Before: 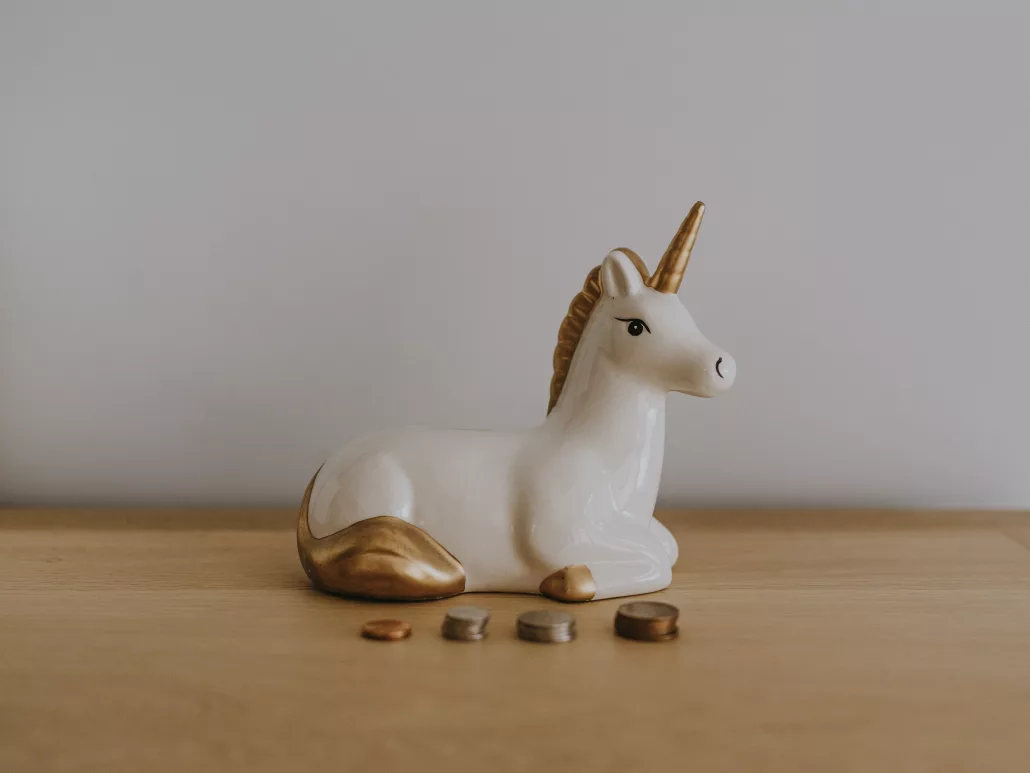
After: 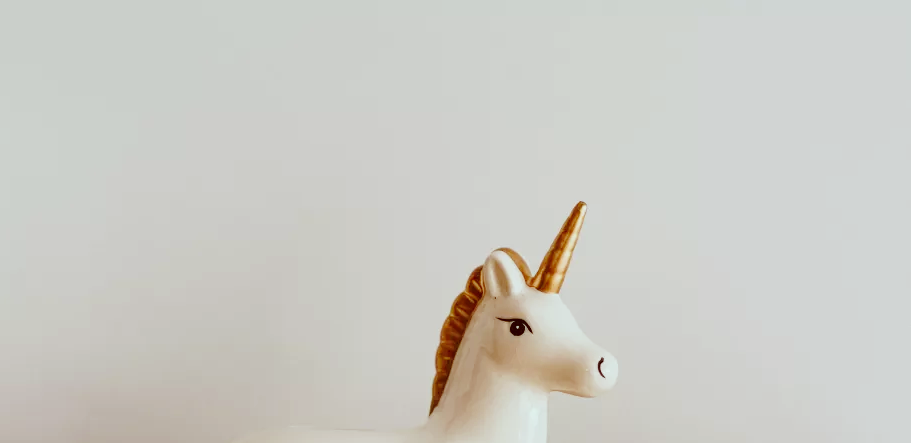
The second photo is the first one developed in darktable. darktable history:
color correction: highlights a* -7.26, highlights b* -0.192, shadows a* 20.1, shadows b* 11.91
crop and rotate: left 11.488%, bottom 42.691%
base curve: curves: ch0 [(0, 0) (0.028, 0.03) (0.121, 0.232) (0.46, 0.748) (0.859, 0.968) (1, 1)], preserve colors none
